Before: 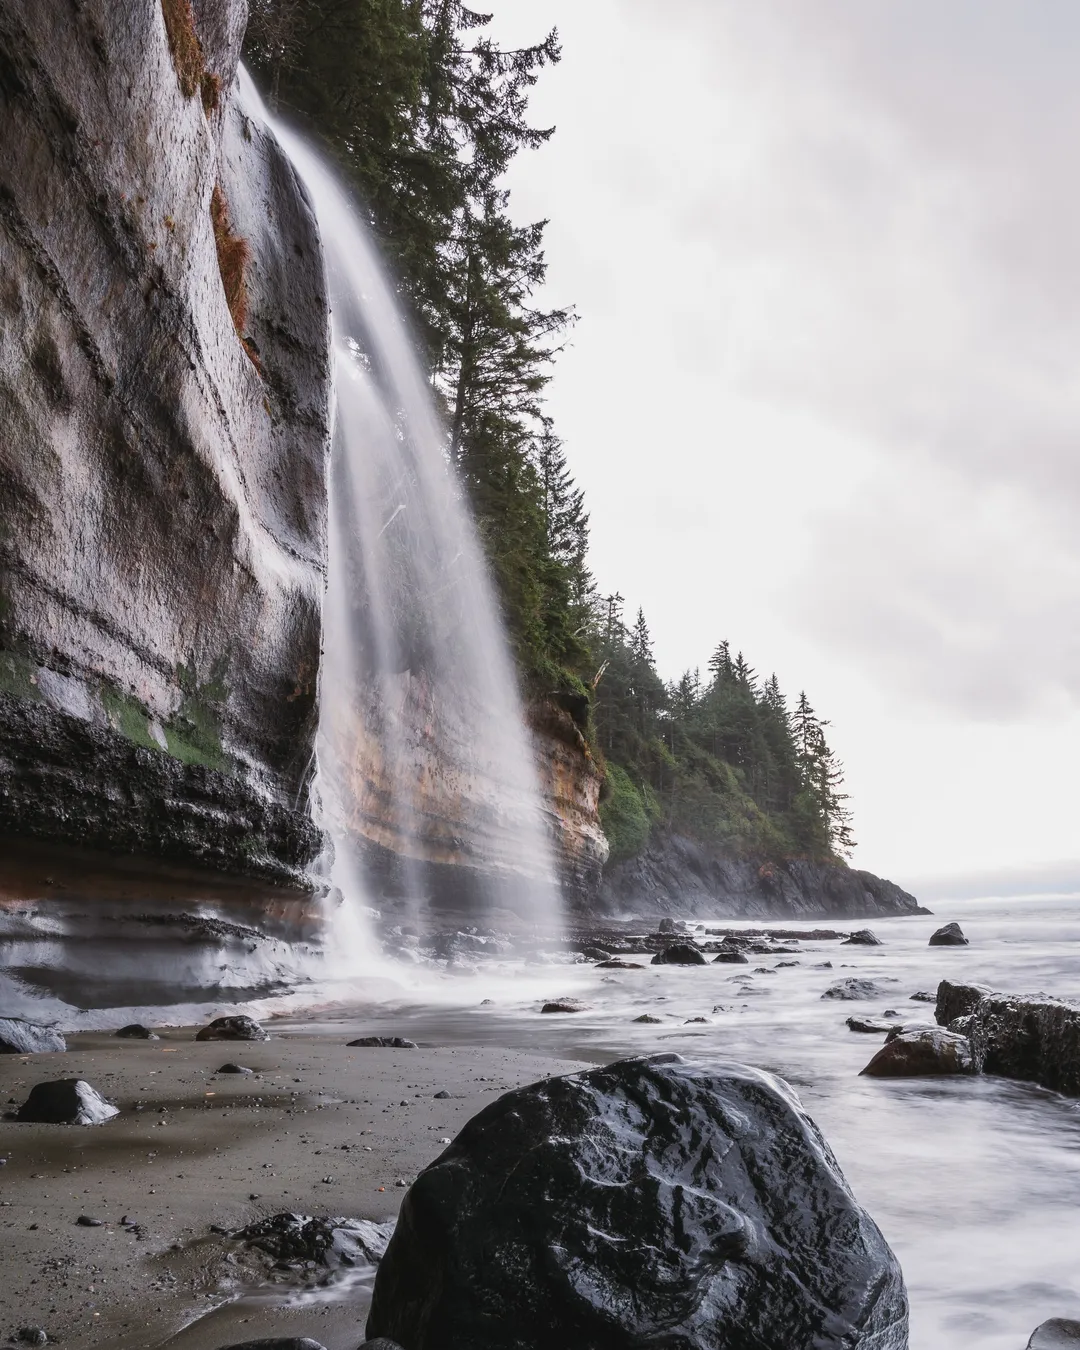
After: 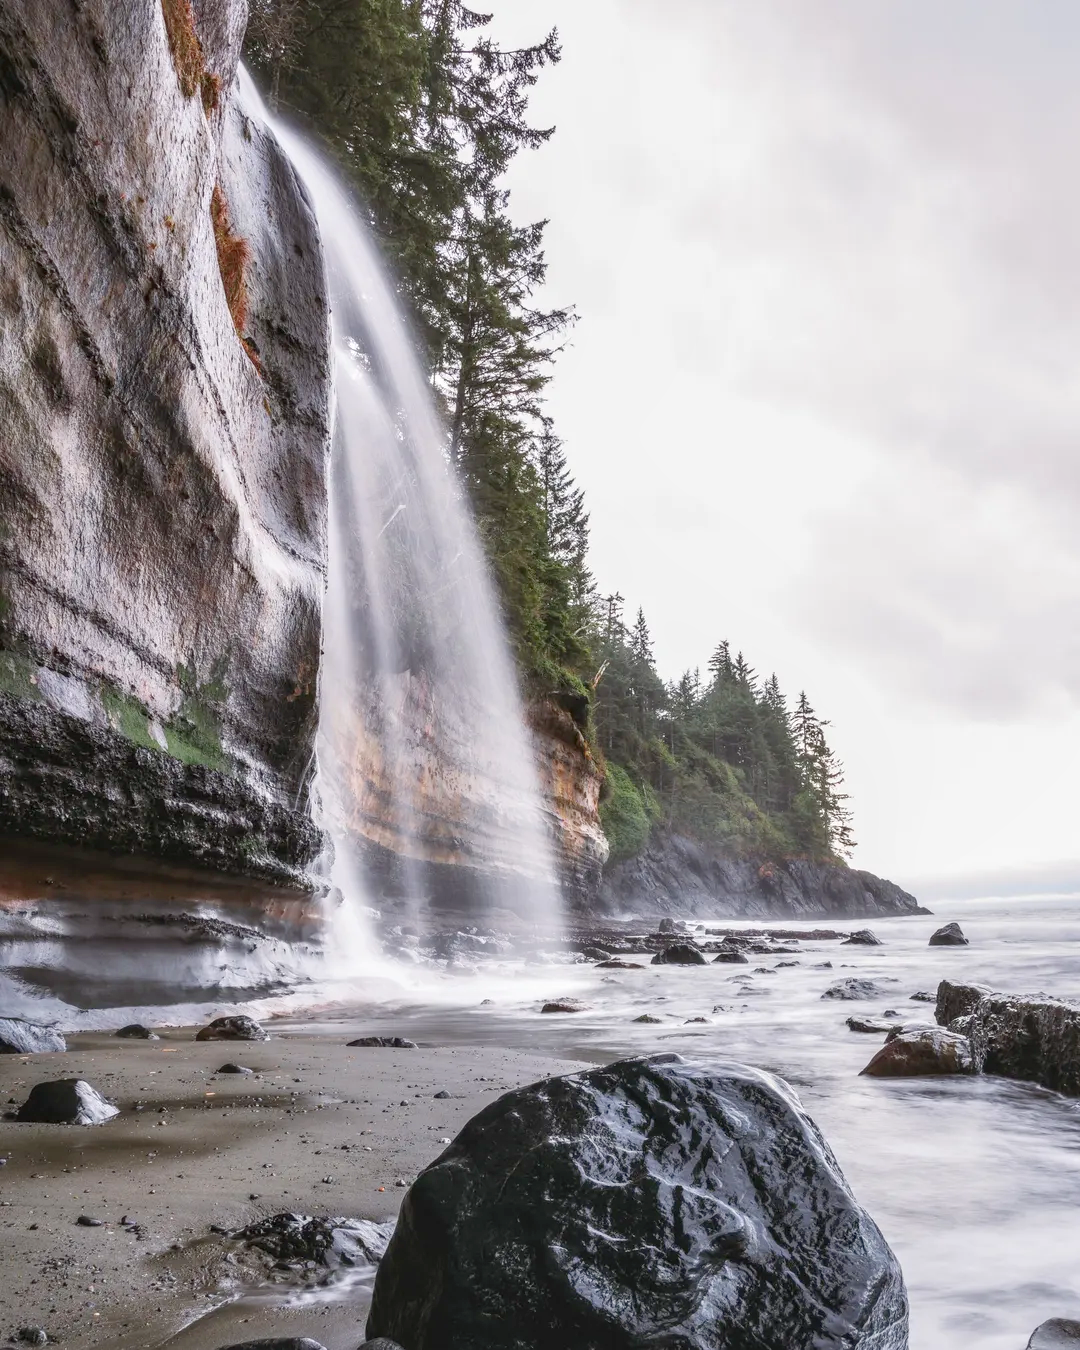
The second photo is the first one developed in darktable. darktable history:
levels: levels [0, 0.445, 1]
local contrast: detail 130%
